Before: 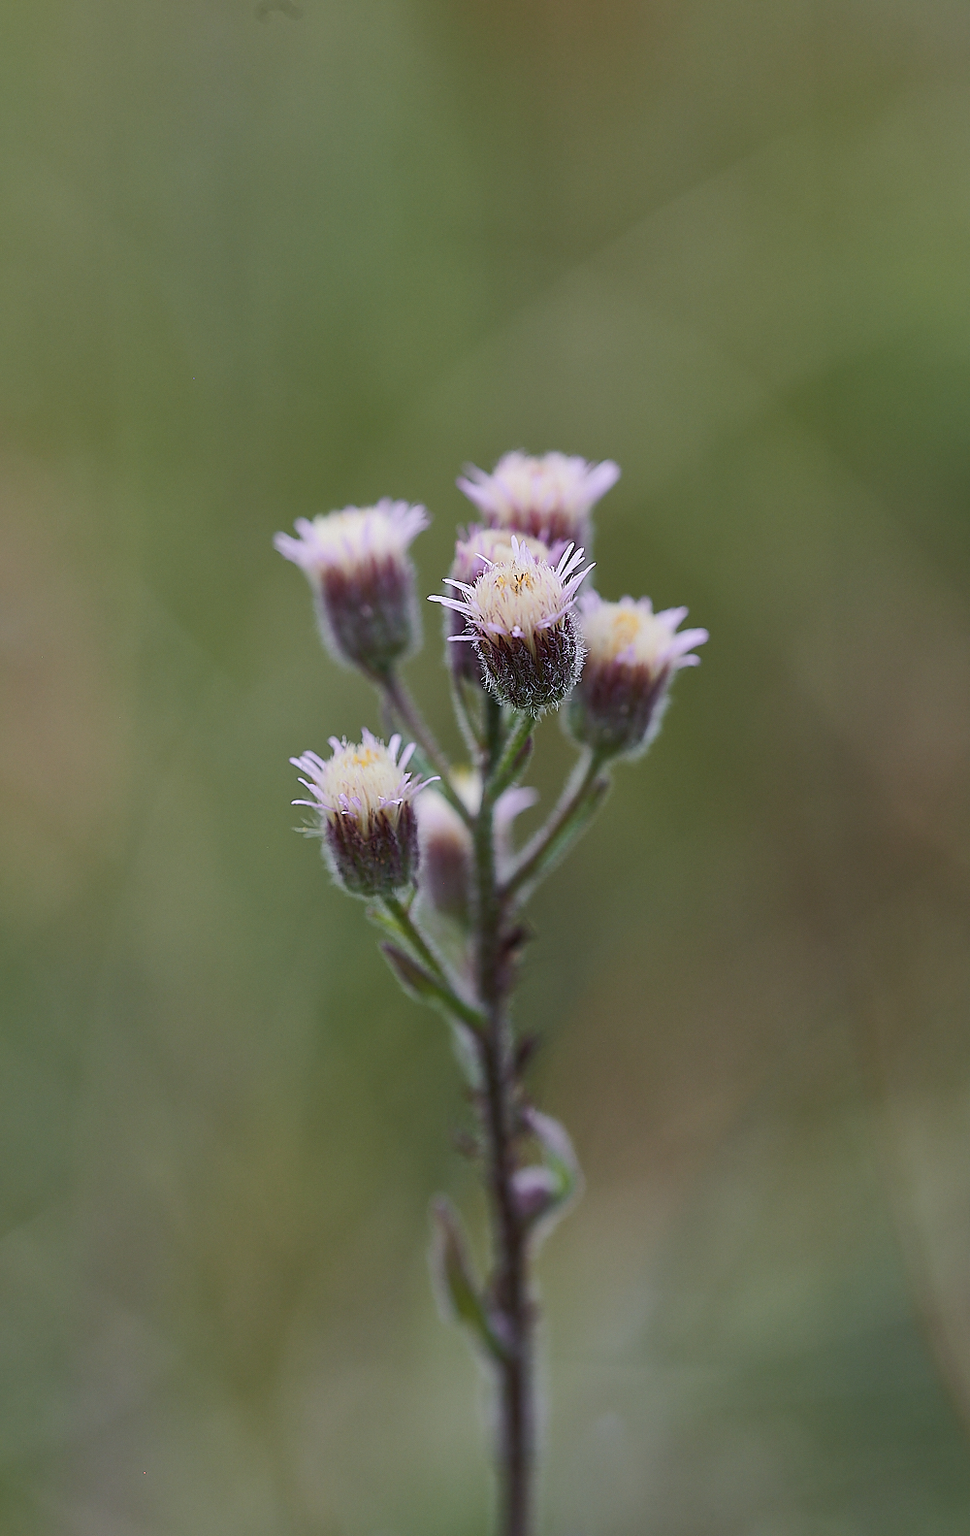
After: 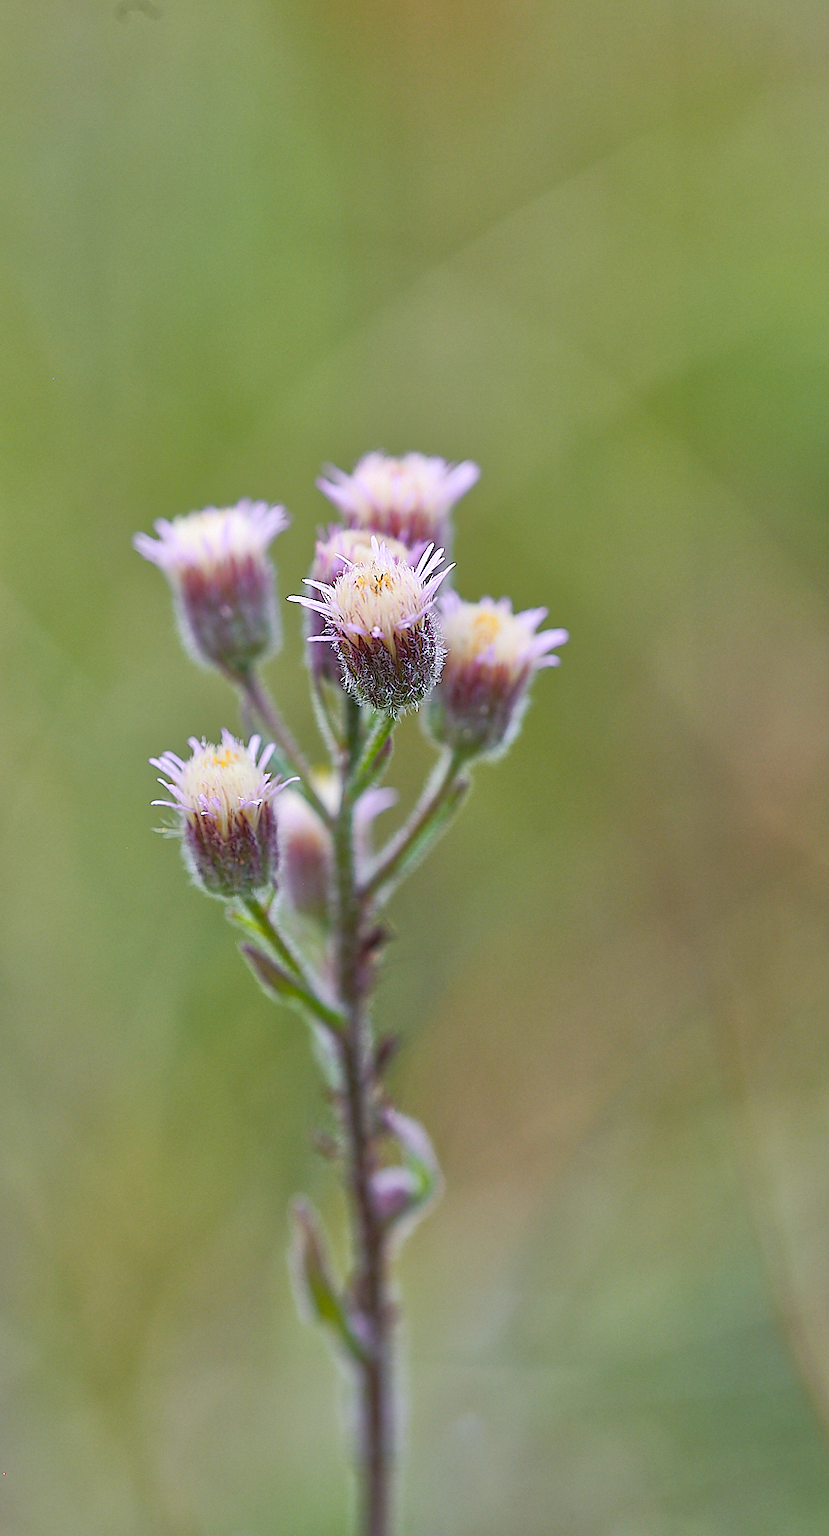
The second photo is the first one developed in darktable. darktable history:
exposure: black level correction 0, exposure 1.3 EV, compensate highlight preservation false
color balance: output saturation 120%
tone equalizer: -8 EV -0.002 EV, -7 EV 0.005 EV, -6 EV -0.008 EV, -5 EV 0.007 EV, -4 EV -0.042 EV, -3 EV -0.233 EV, -2 EV -0.662 EV, -1 EV -0.983 EV, +0 EV -0.969 EV, smoothing diameter 2%, edges refinement/feathering 20, mask exposure compensation -1.57 EV, filter diffusion 5
crop and rotate: left 14.584%
